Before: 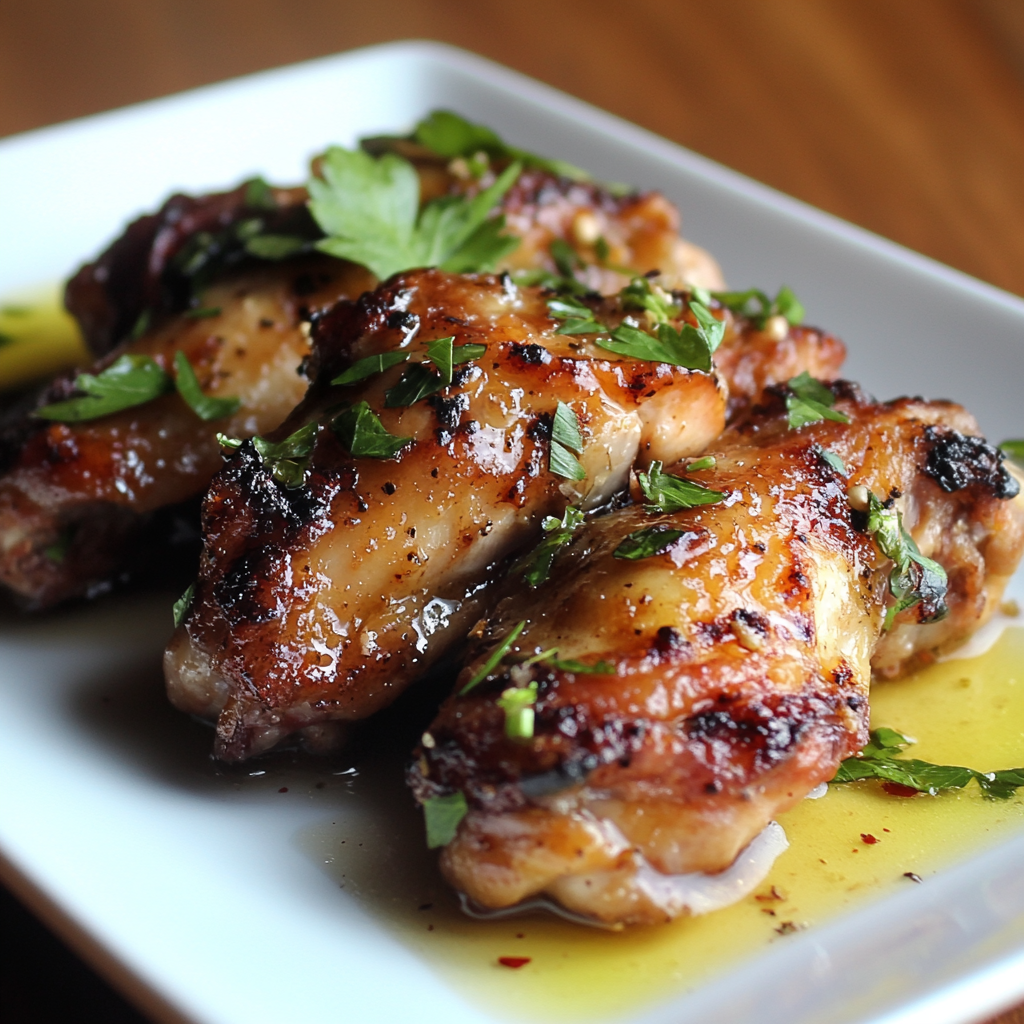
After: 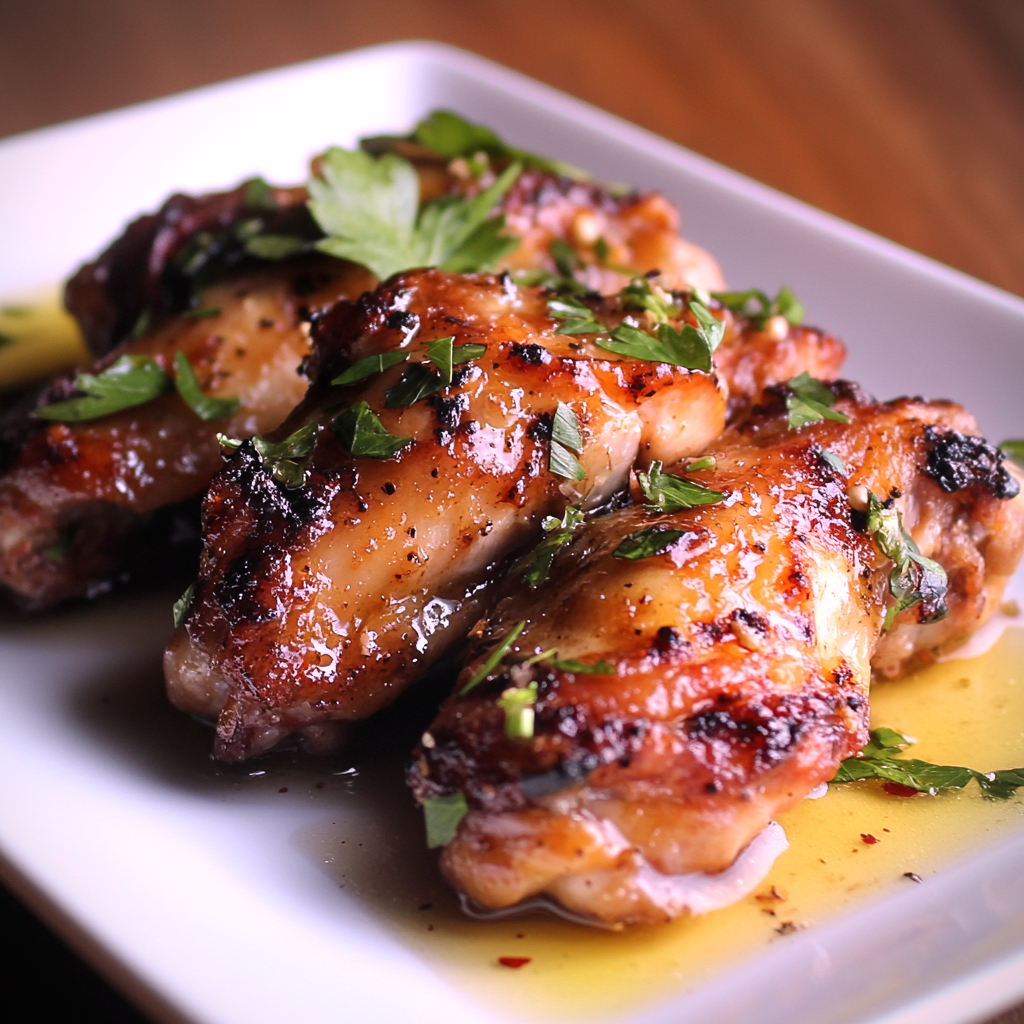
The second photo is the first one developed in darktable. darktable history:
vignetting: fall-off start 91.19%
white balance: red 1.188, blue 1.11
